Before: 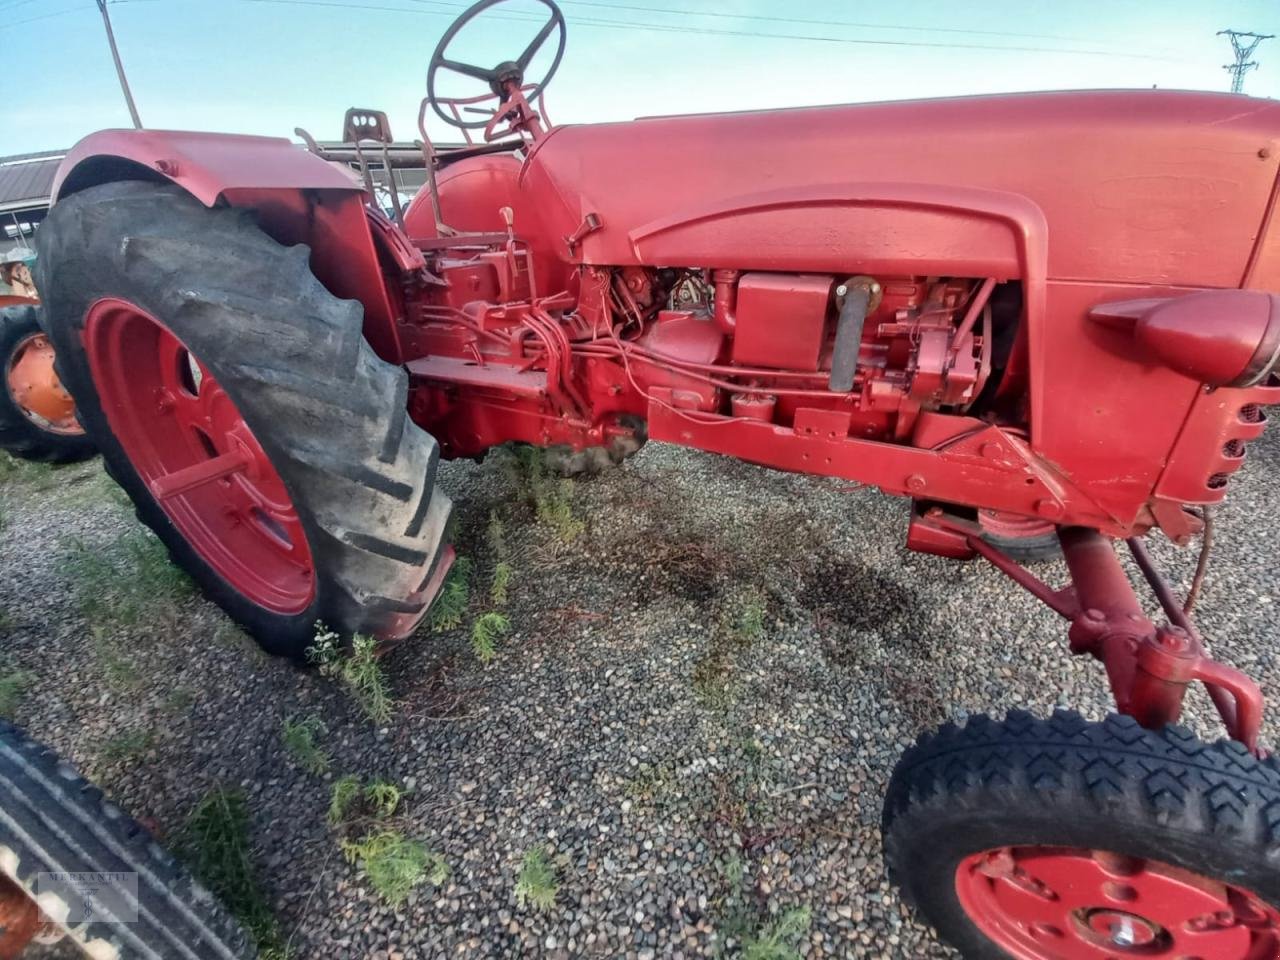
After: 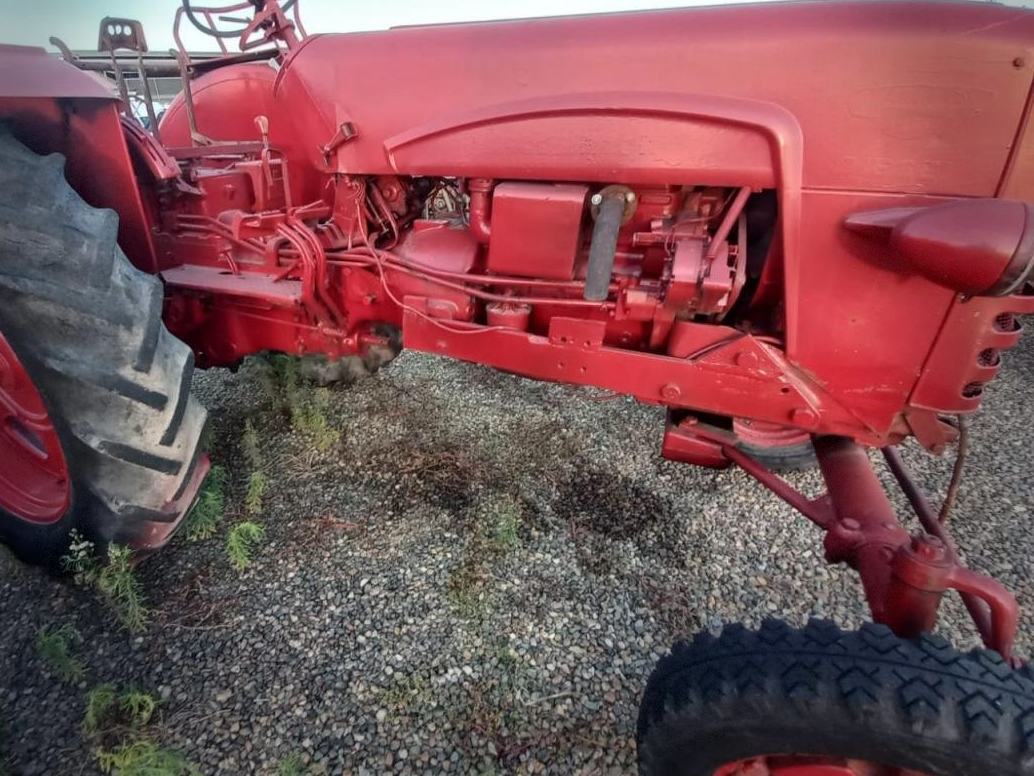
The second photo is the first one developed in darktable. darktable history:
vignetting: fall-off start 68.33%, fall-off radius 30%, saturation 0.042, center (-0.066, -0.311), width/height ratio 0.992, shape 0.85, dithering 8-bit output
crop: left 19.159%, top 9.58%, bottom 9.58%
